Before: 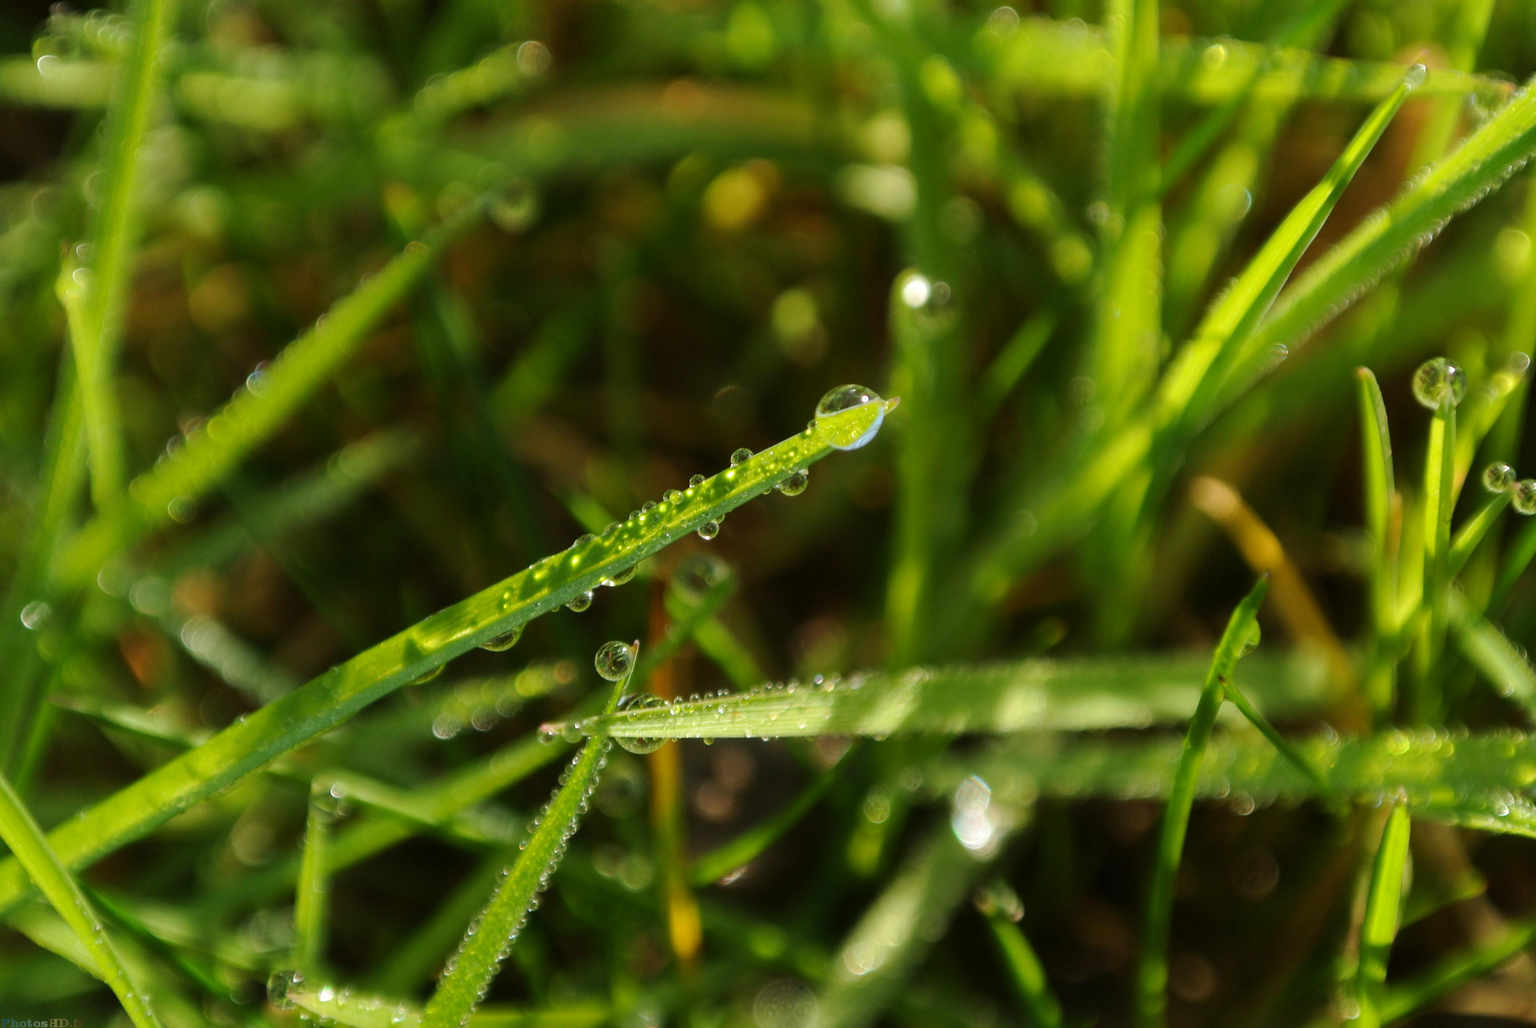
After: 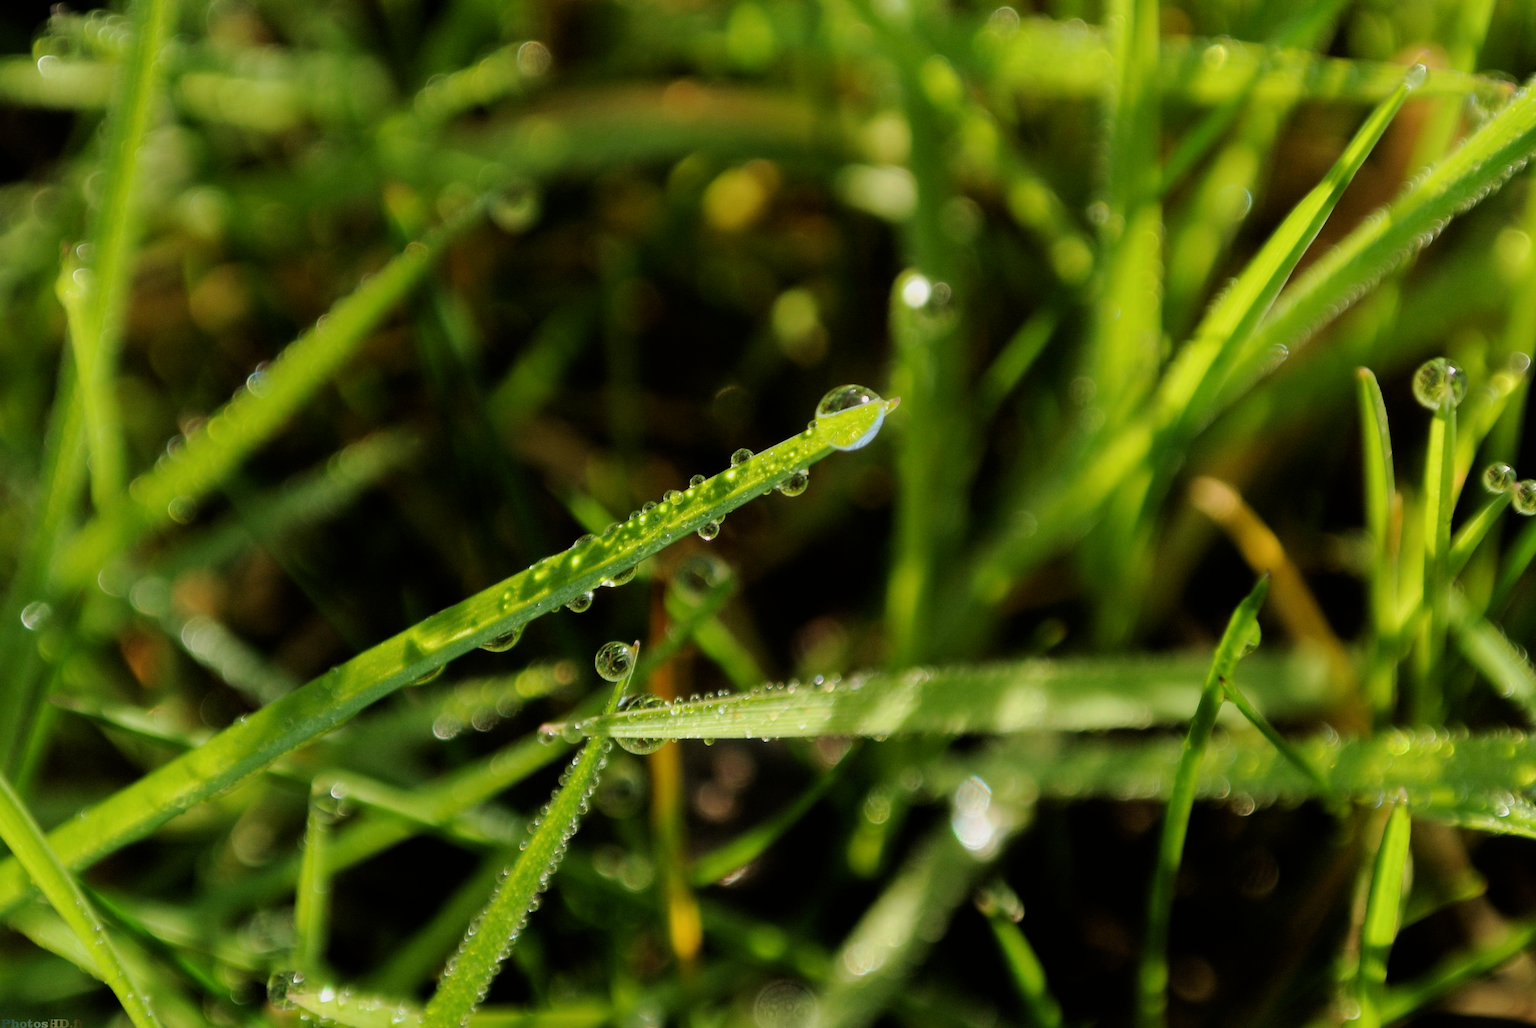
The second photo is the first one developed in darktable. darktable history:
color zones: curves: ch0 [(0, 0.5) (0.143, 0.5) (0.286, 0.5) (0.429, 0.5) (0.62, 0.489) (0.714, 0.445) (0.844, 0.496) (1, 0.5)]; ch1 [(0, 0.5) (0.143, 0.5) (0.286, 0.5) (0.429, 0.5) (0.571, 0.5) (0.714, 0.523) (0.857, 0.5) (1, 0.5)]
contrast brightness saturation: contrast 0.1, brightness 0.02, saturation 0.02
filmic rgb: black relative exposure -5.83 EV, white relative exposure 3.4 EV, hardness 3.68
